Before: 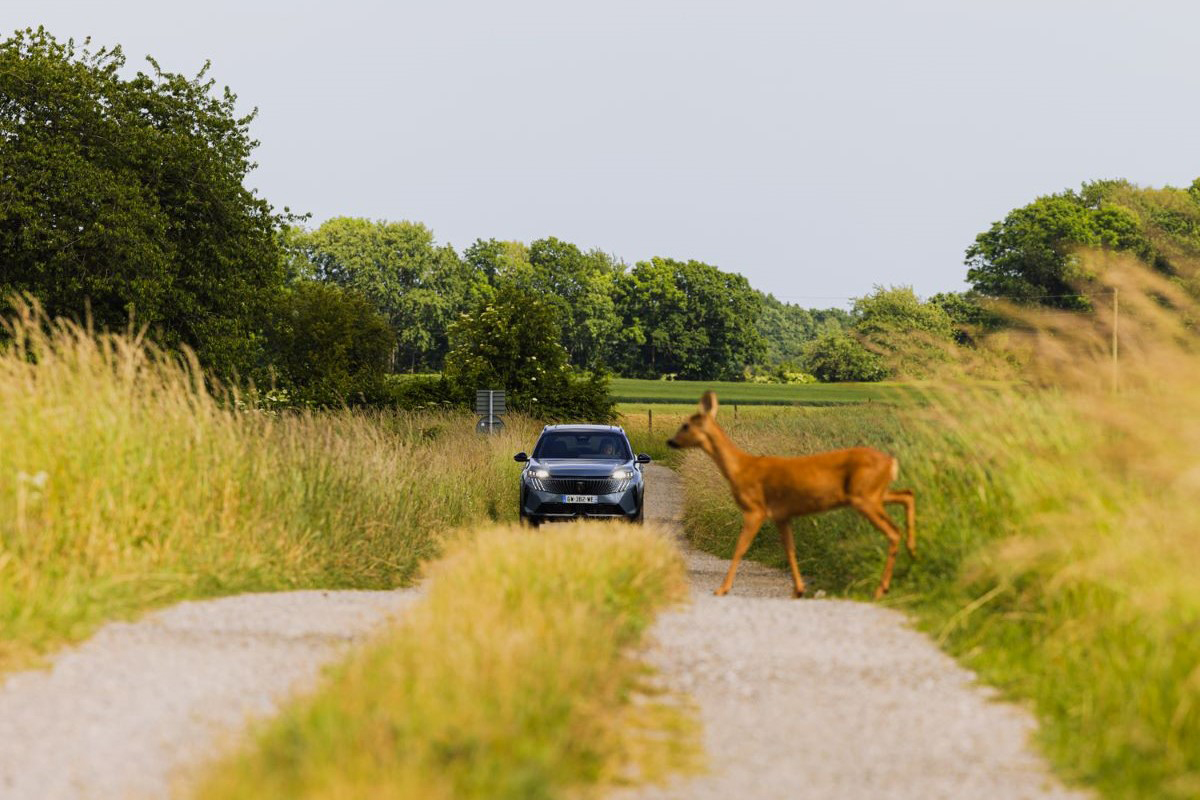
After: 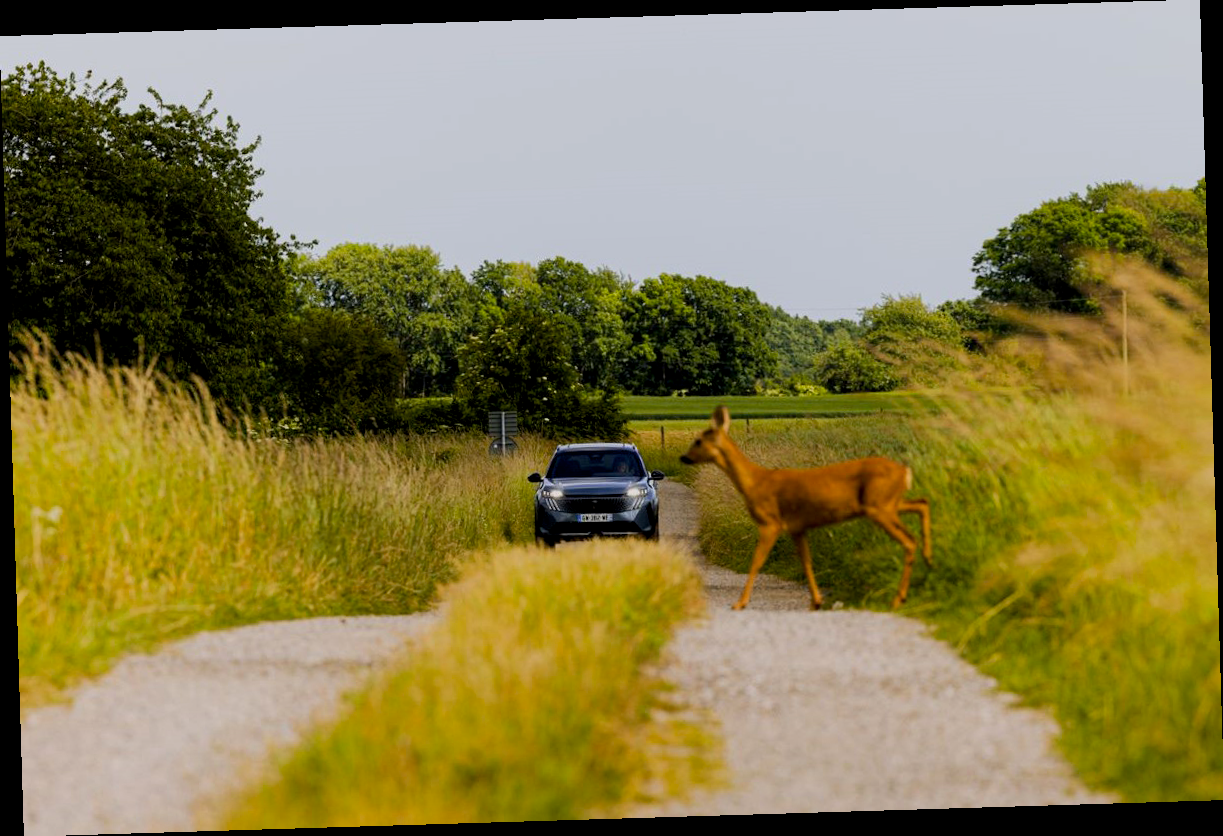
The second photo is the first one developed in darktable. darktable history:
rotate and perspective: rotation -1.75°, automatic cropping off
exposure: black level correction 0.011, exposure -0.478 EV, compensate highlight preservation false
color balance rgb: linear chroma grading › global chroma 10%, global vibrance 10%, contrast 15%, saturation formula JzAzBz (2021)
